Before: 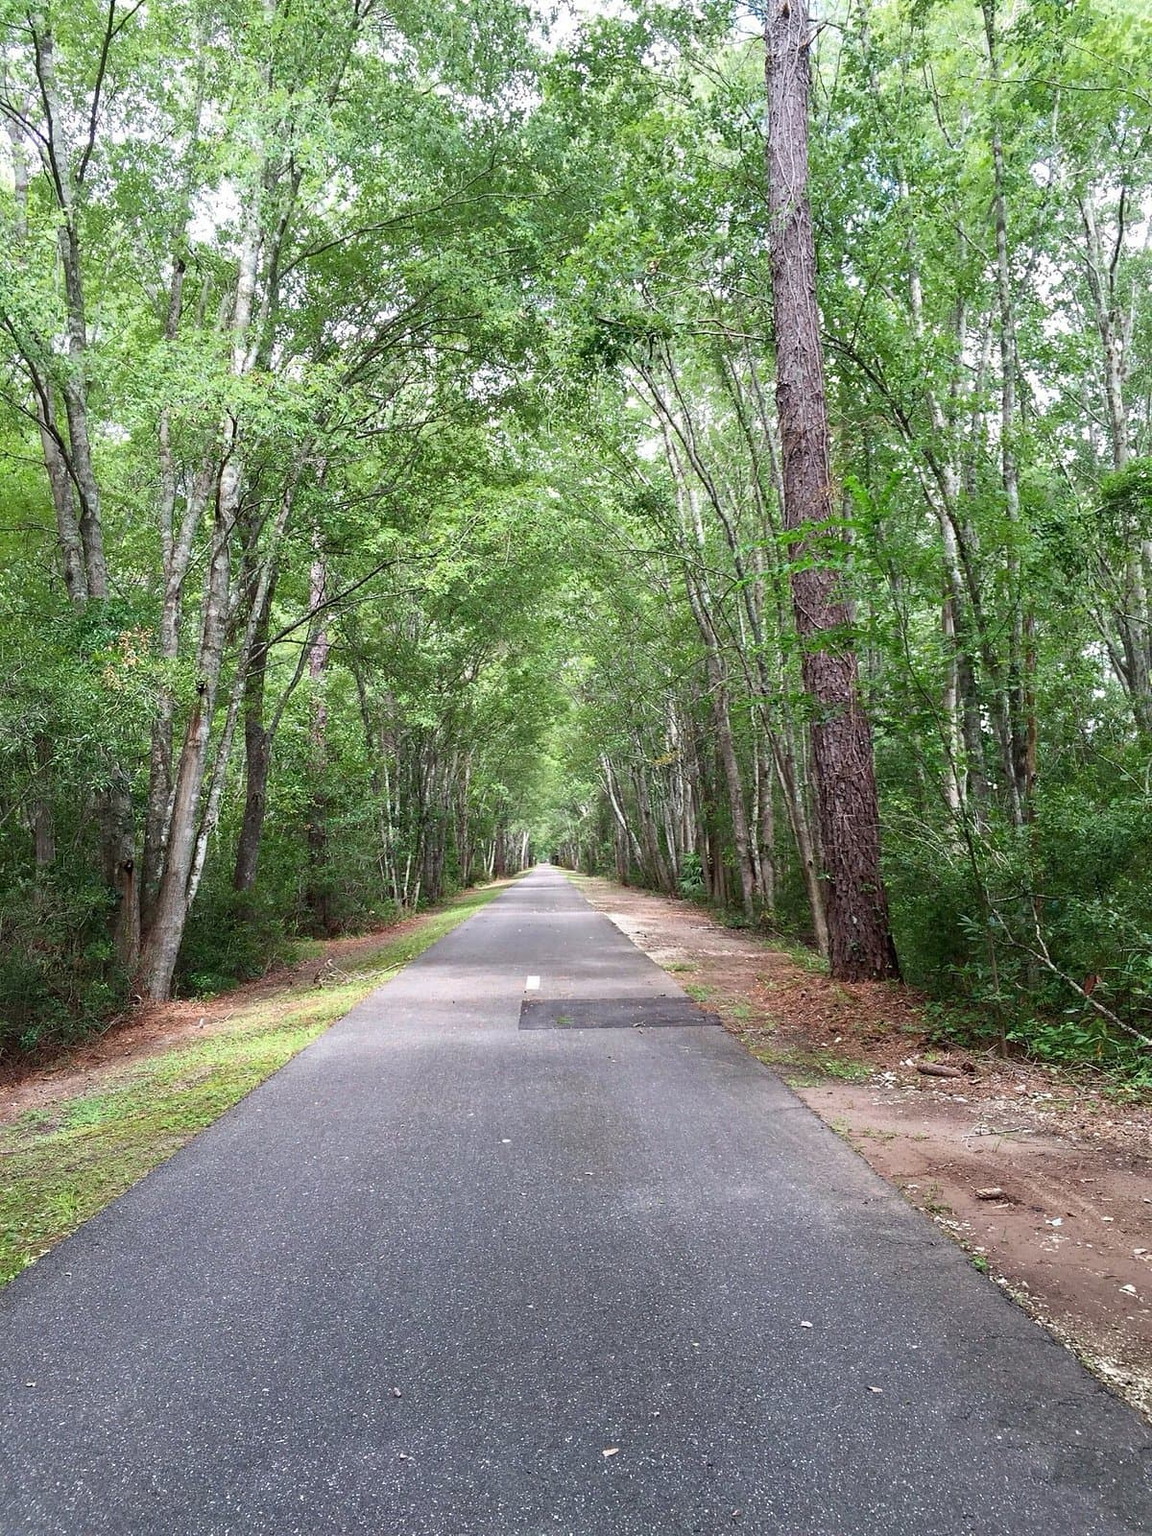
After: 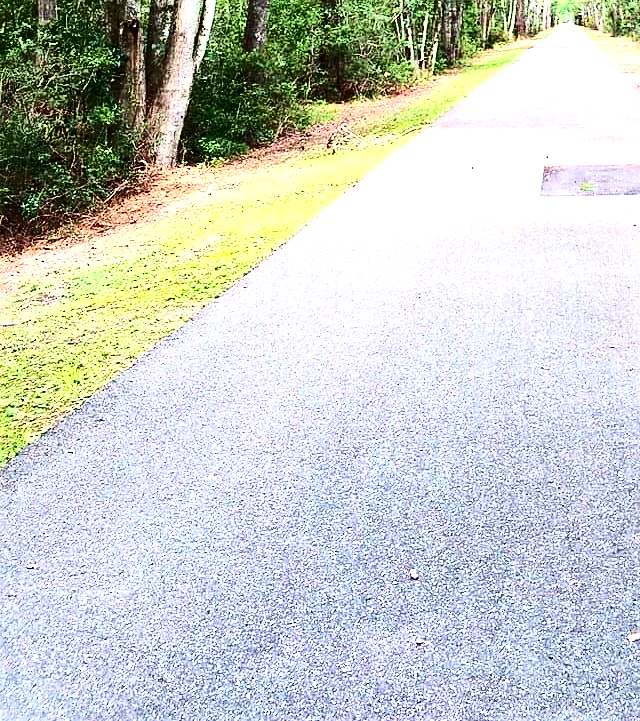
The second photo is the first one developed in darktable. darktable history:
exposure: black level correction 0, exposure 1 EV, compensate exposure bias true, compensate highlight preservation false
velvia: strength 27%
tone equalizer: -8 EV -1.08 EV, -7 EV -1.01 EV, -6 EV -0.867 EV, -5 EV -0.578 EV, -3 EV 0.578 EV, -2 EV 0.867 EV, -1 EV 1.01 EV, +0 EV 1.08 EV, edges refinement/feathering 500, mask exposure compensation -1.57 EV, preserve details no
sharpen: amount 0.2
local contrast: mode bilateral grid, contrast 20, coarseness 100, detail 150%, midtone range 0.2
crop and rotate: top 54.778%, right 46.61%, bottom 0.159%
contrast brightness saturation: contrast 0.4, brightness 0.1, saturation 0.21
shadows and highlights: shadows -20, white point adjustment -2, highlights -35
